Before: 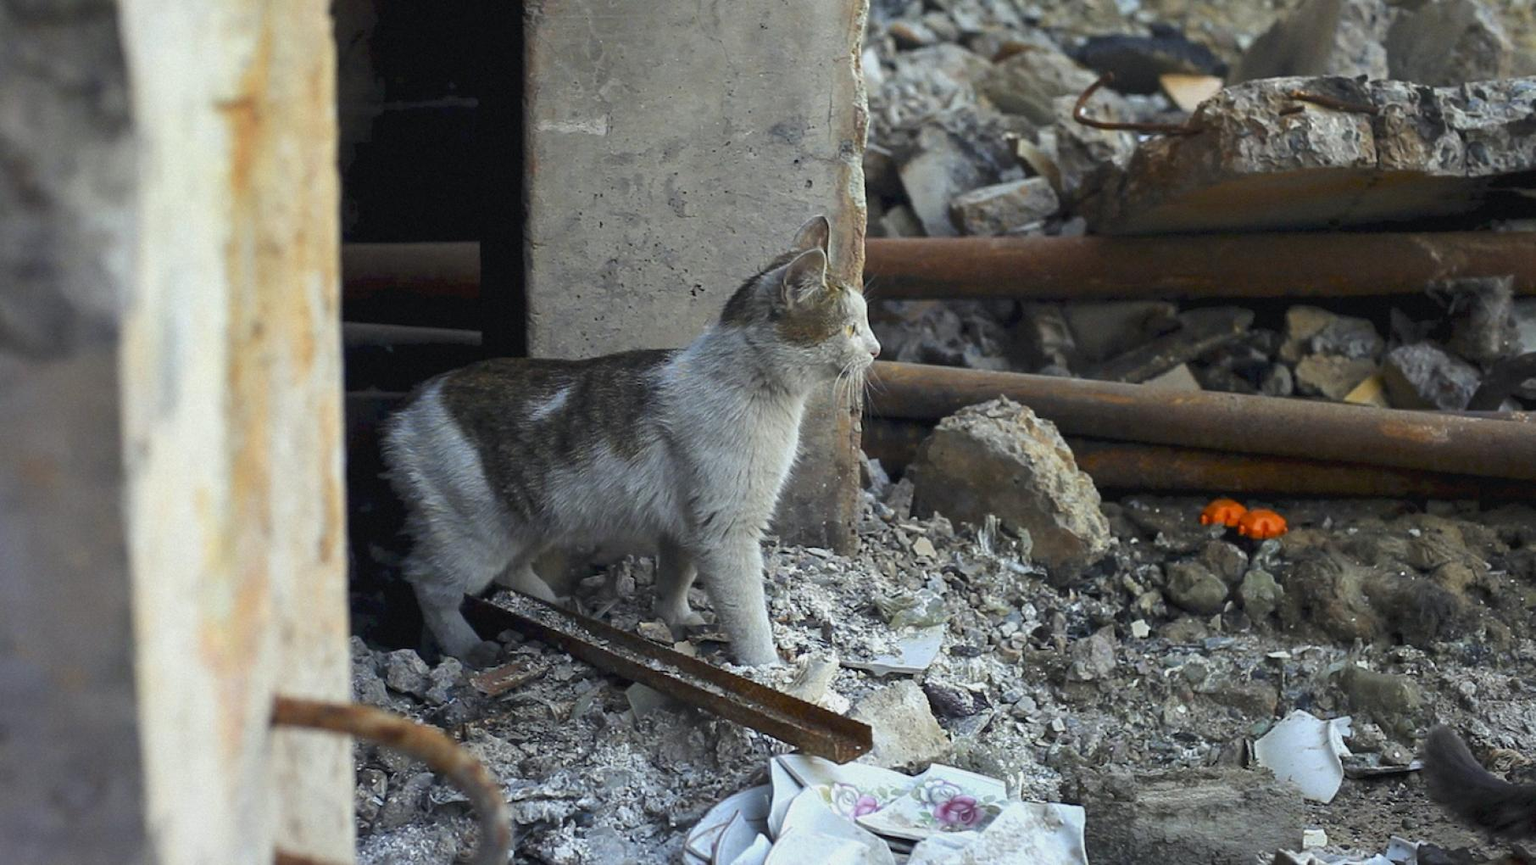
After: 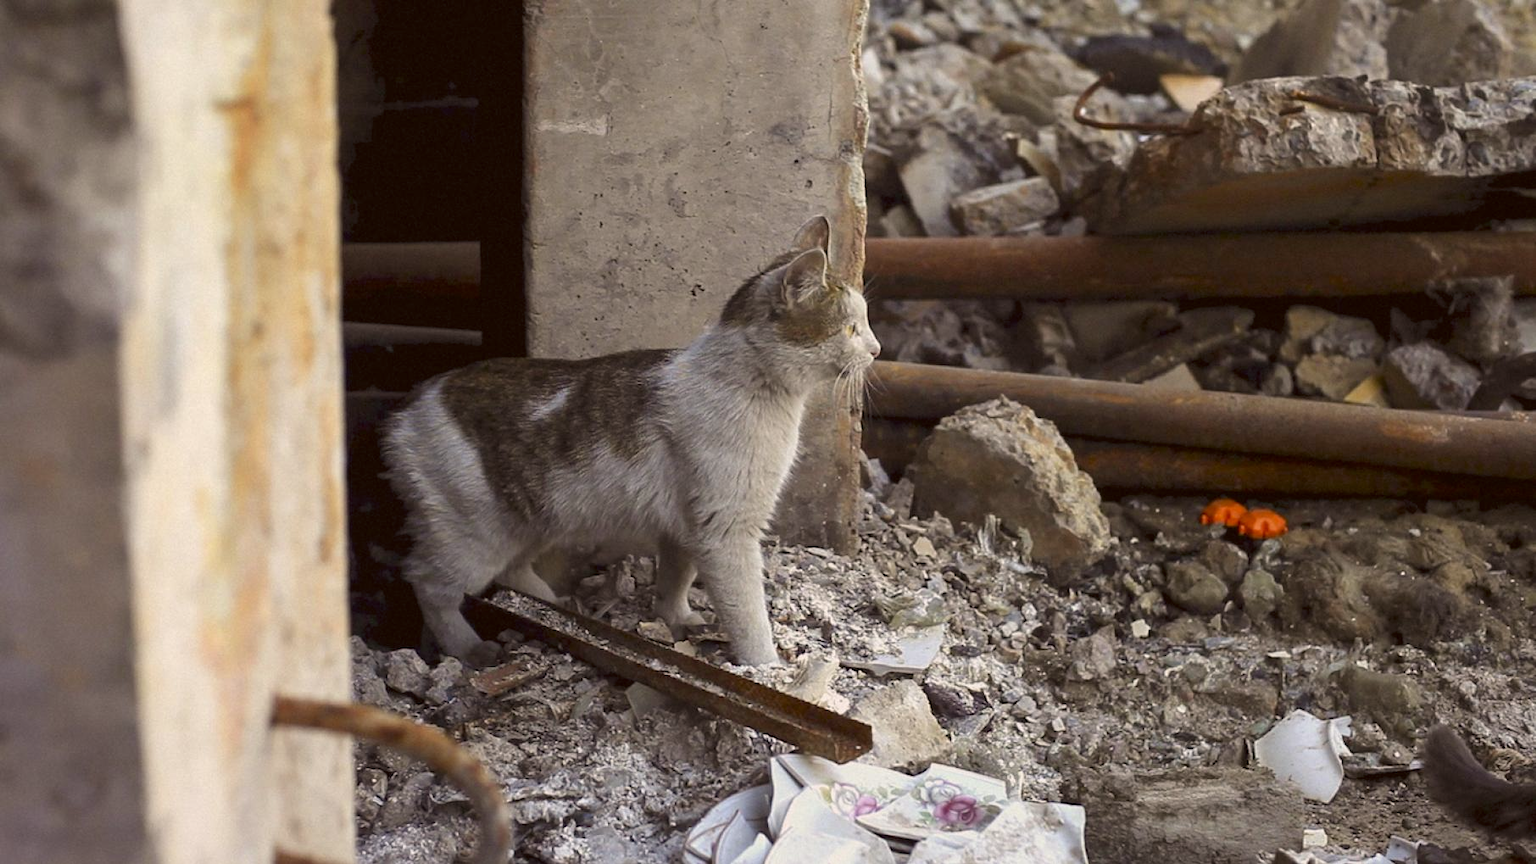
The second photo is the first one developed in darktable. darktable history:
exposure: black level correction 0.001, compensate highlight preservation false
color correction: highlights a* 6.27, highlights b* 8.19, shadows a* 5.94, shadows b* 7.23, saturation 0.9
